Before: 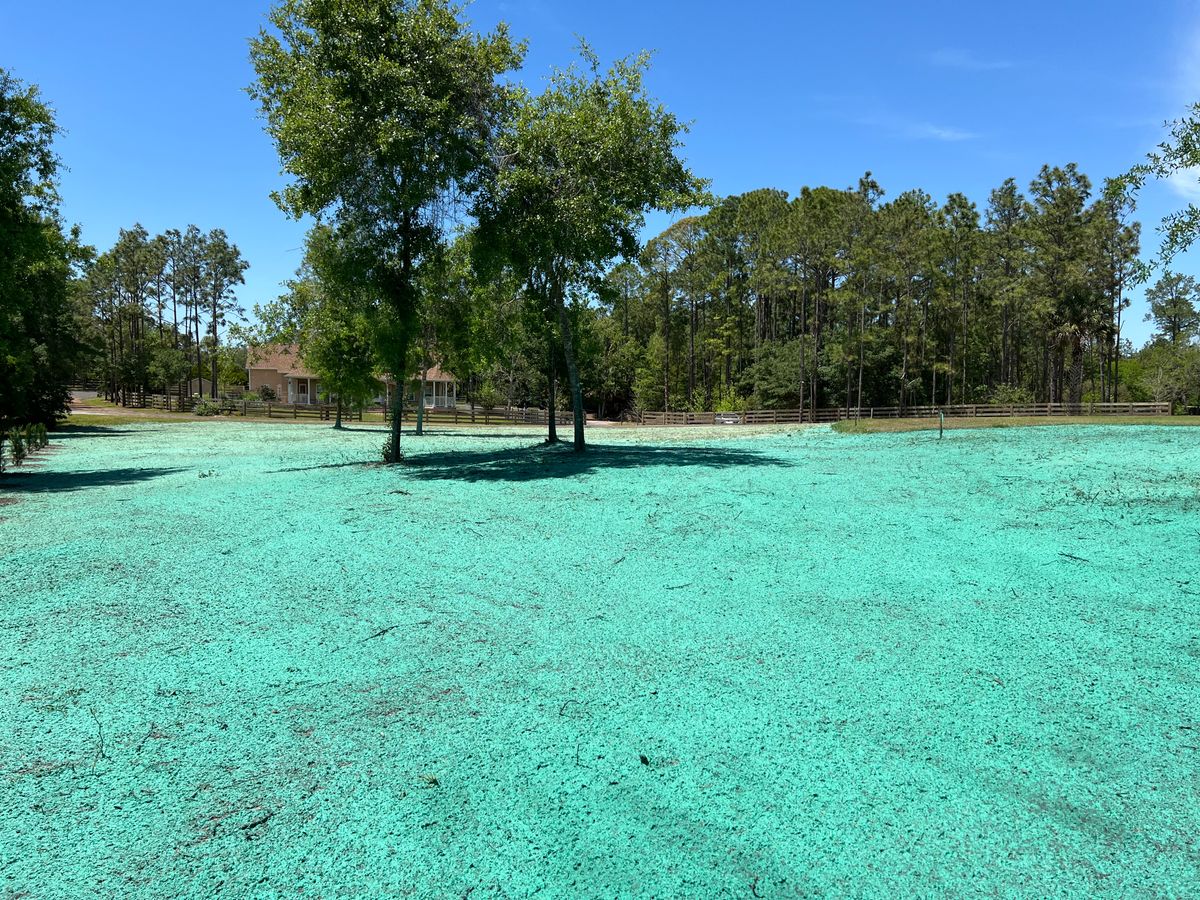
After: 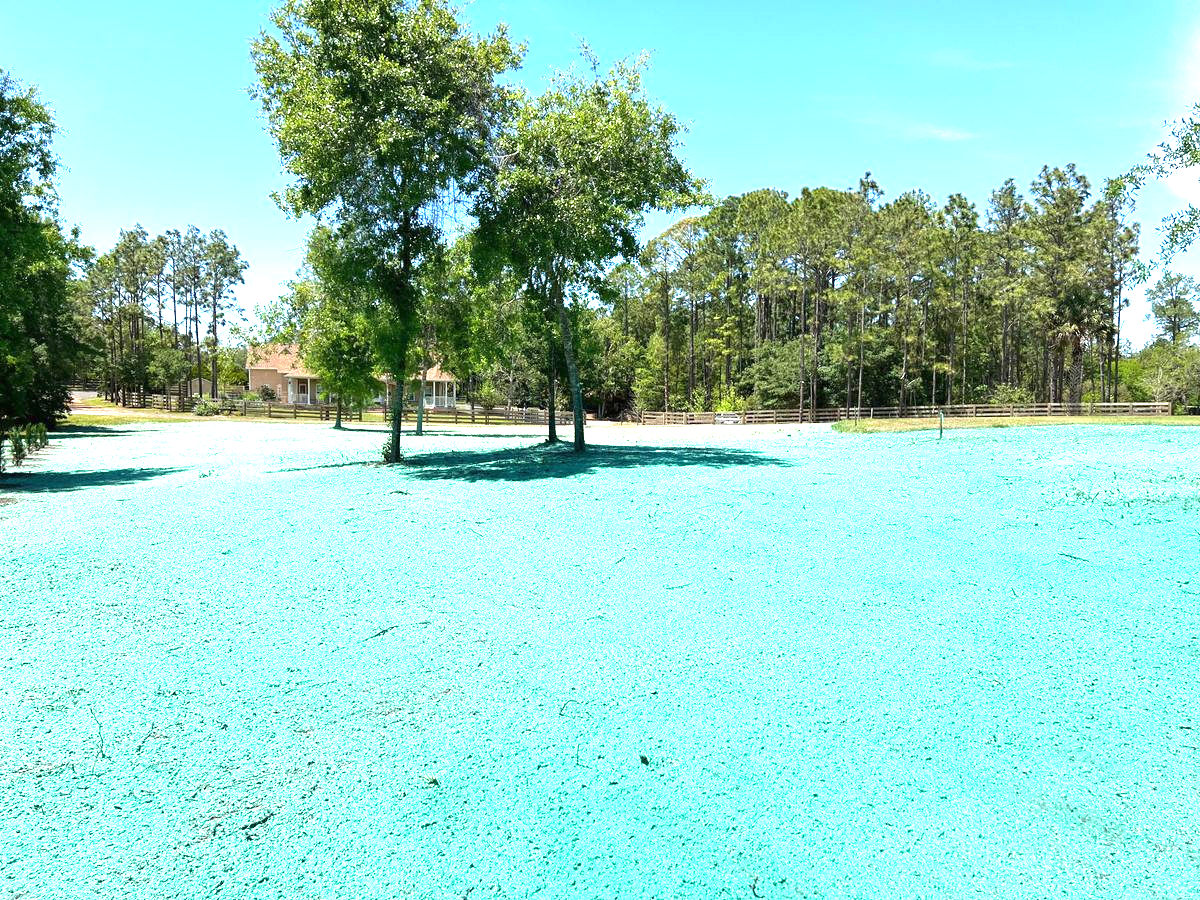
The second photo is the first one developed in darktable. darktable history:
exposure: black level correction 0, exposure 1.702 EV, compensate exposure bias true, compensate highlight preservation false
